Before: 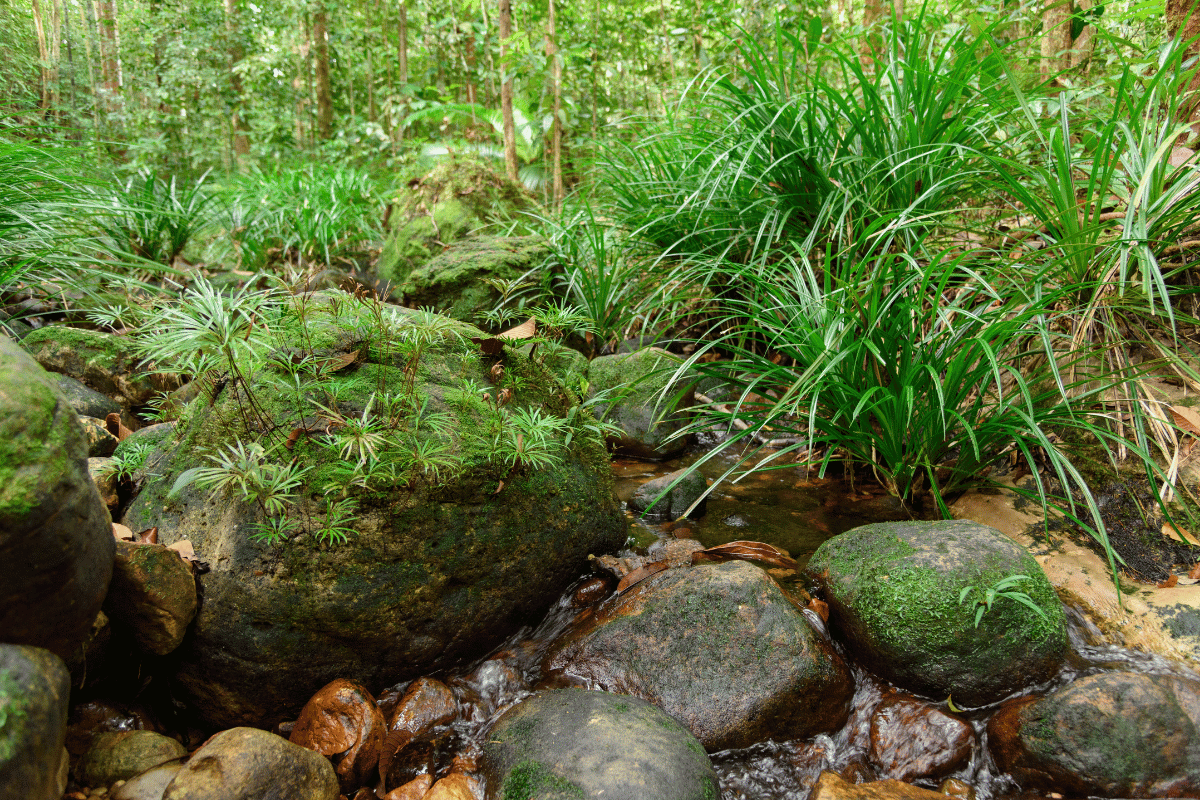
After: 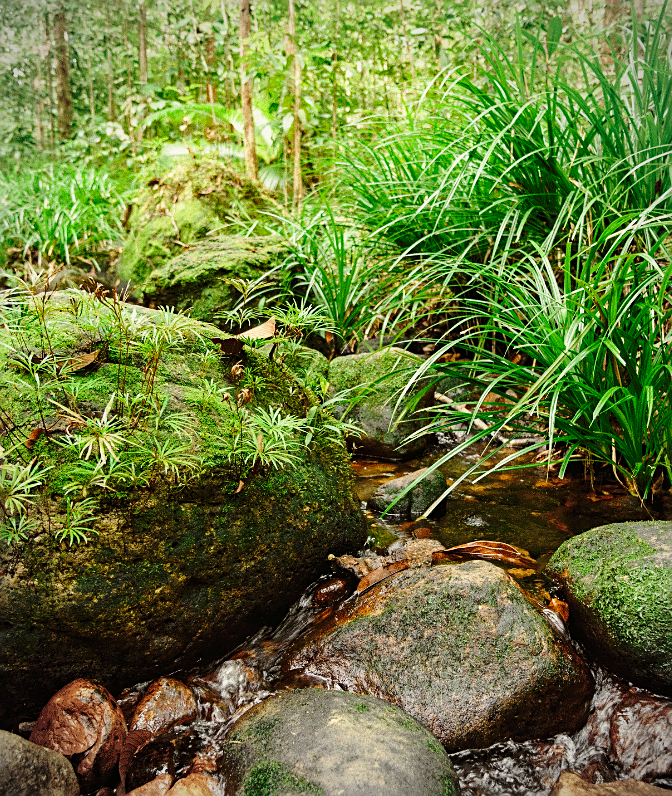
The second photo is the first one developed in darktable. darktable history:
crop: left 21.674%, right 22.086%
sharpen: radius 1.967
exposure: exposure -0.293 EV, compensate highlight preservation false
white balance: red 1.045, blue 0.932
vignetting: on, module defaults
base curve: curves: ch0 [(0, 0) (0.028, 0.03) (0.121, 0.232) (0.46, 0.748) (0.859, 0.968) (1, 1)], preserve colors none
